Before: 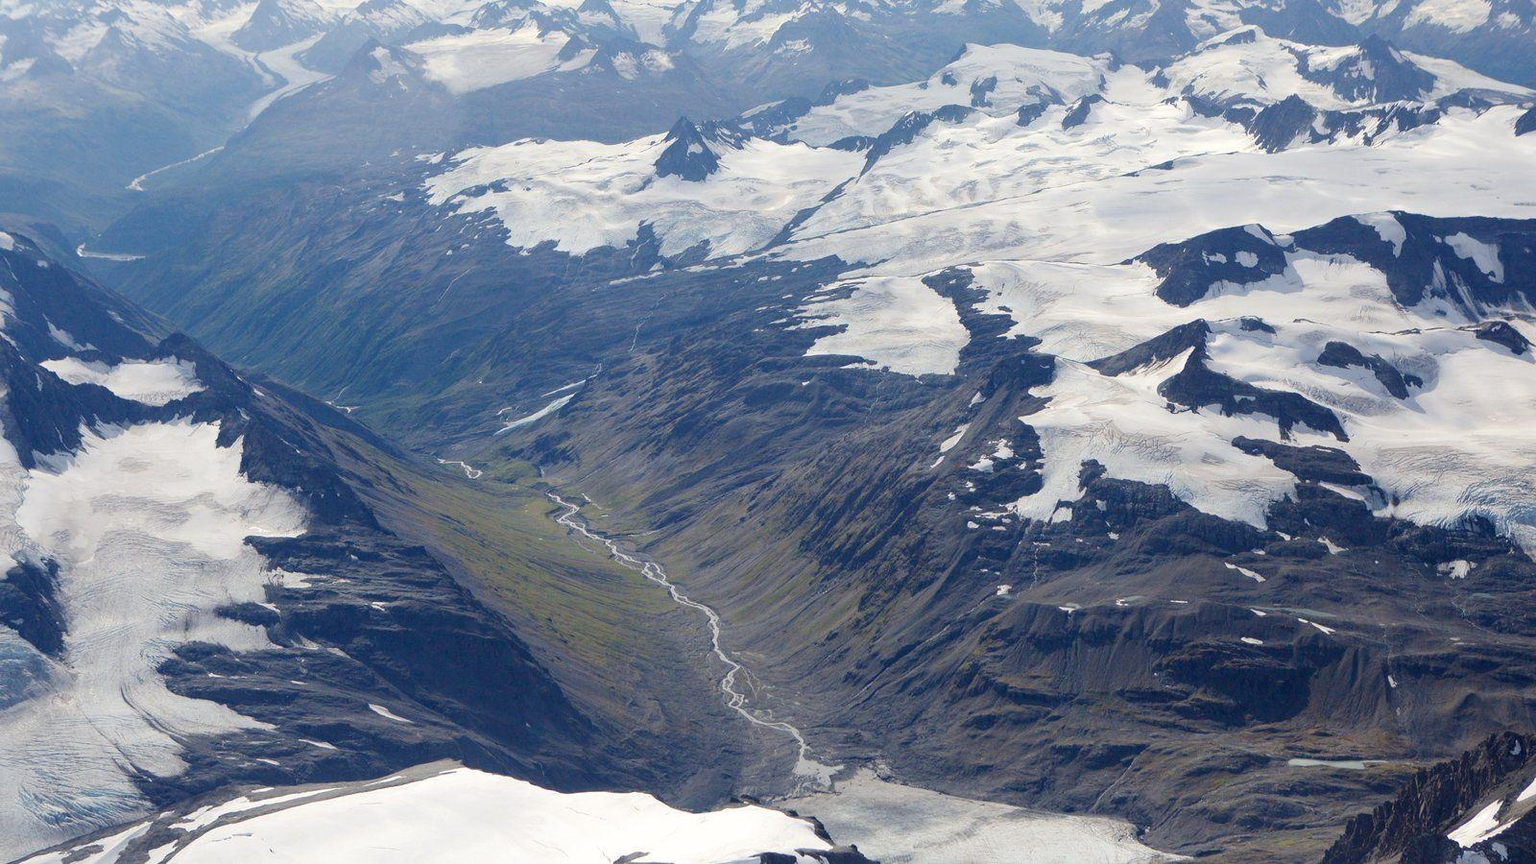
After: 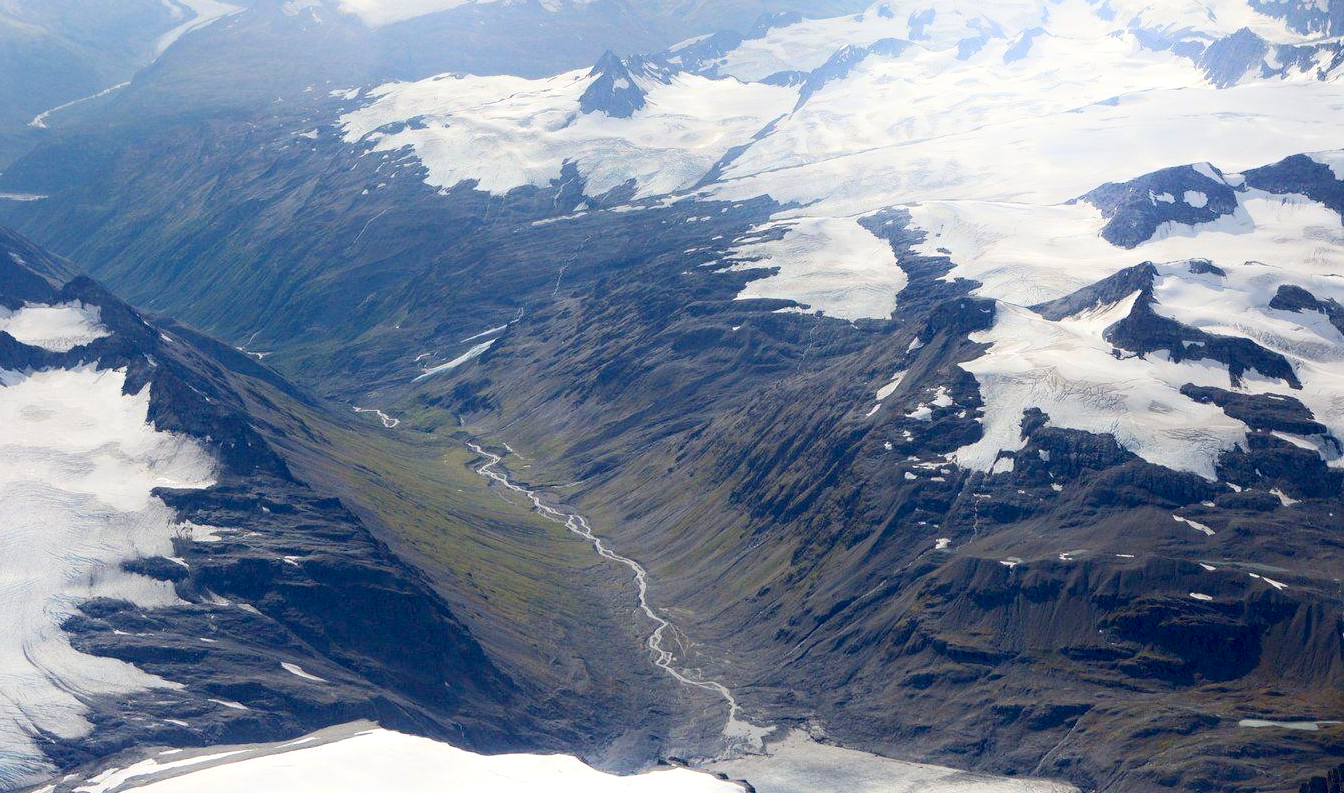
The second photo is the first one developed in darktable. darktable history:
shadows and highlights: shadows -55.46, highlights 86.72, soften with gaussian
crop: left 6.444%, top 7.948%, right 9.535%, bottom 3.887%
exposure: black level correction 0.009, exposure 0.115 EV, compensate exposure bias true, compensate highlight preservation false
